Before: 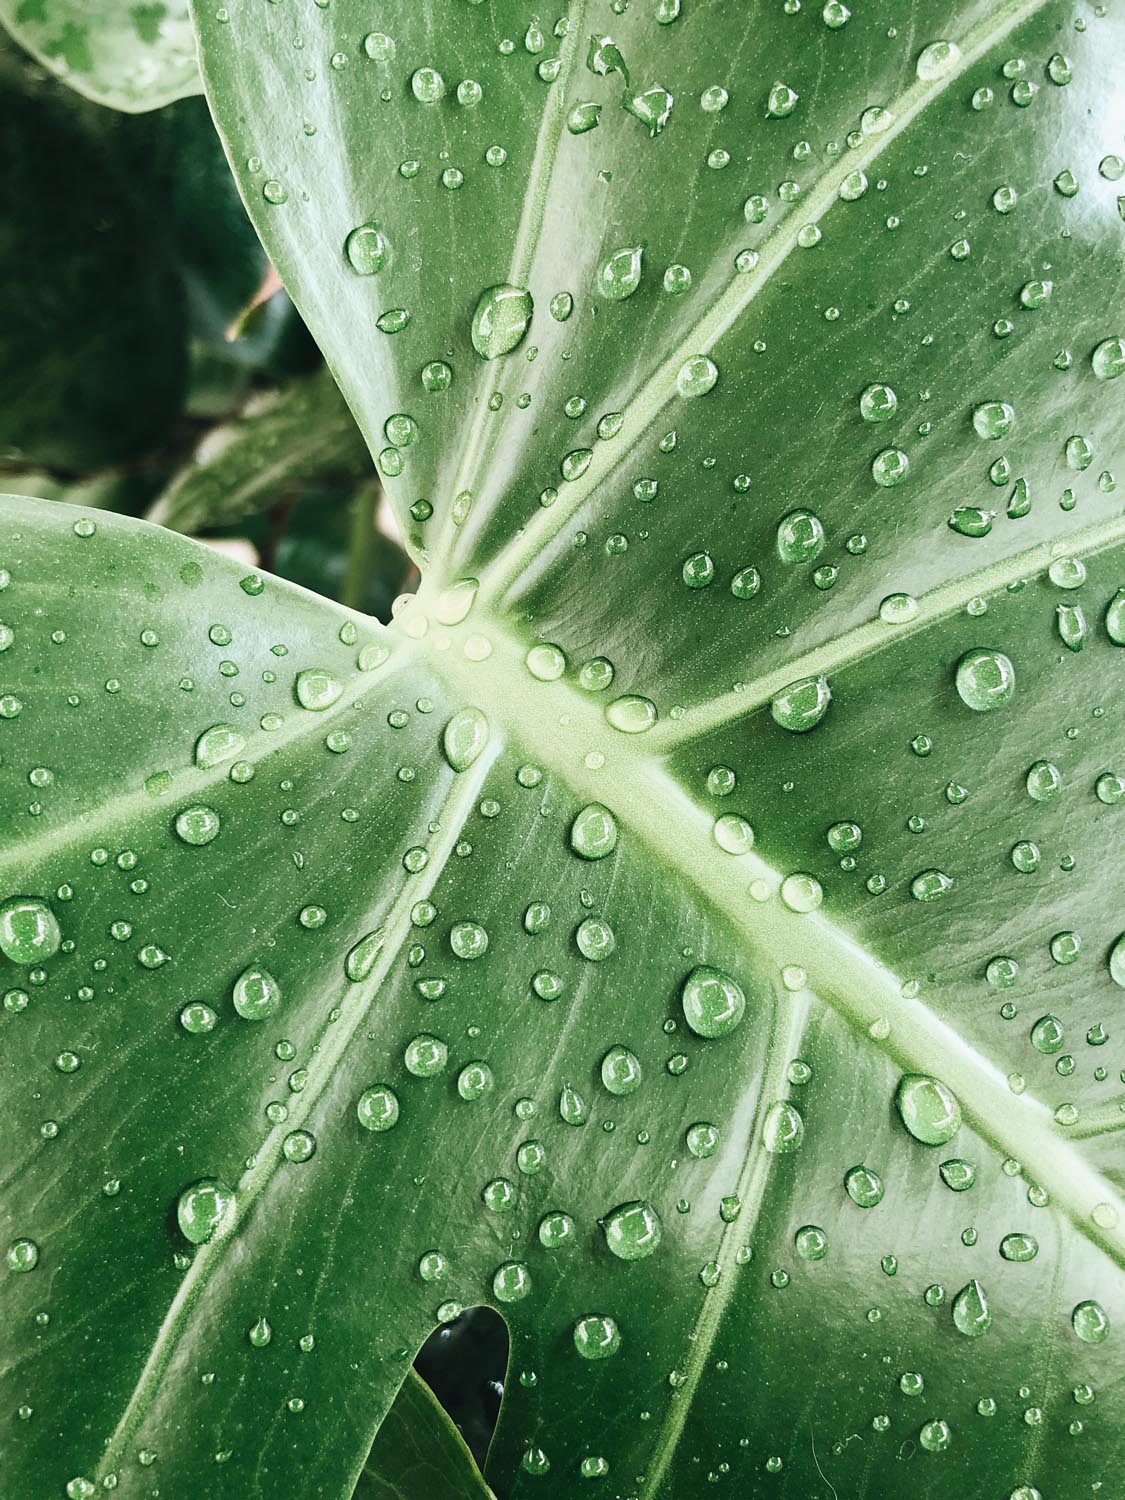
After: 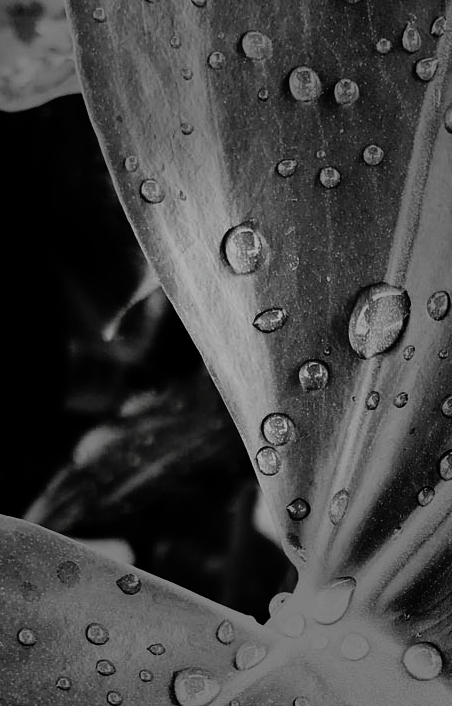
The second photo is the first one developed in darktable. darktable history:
filmic rgb: black relative exposure -7.65 EV, white relative exposure 4.56 EV, hardness 3.61, color science v4 (2020)
vignetting: fall-off start 30.57%, fall-off radius 34.18%, saturation -0.026
crop and rotate: left 11.018%, top 0.082%, right 48.753%, bottom 52.839%
contrast brightness saturation: contrast -0.029, brightness -0.594, saturation -0.985
tone curve: curves: ch0 [(0, 0) (0.128, 0.068) (0.292, 0.274) (0.46, 0.482) (0.653, 0.717) (0.819, 0.869) (0.998, 0.969)]; ch1 [(0, 0) (0.384, 0.365) (0.463, 0.45) (0.486, 0.486) (0.503, 0.504) (0.517, 0.517) (0.549, 0.572) (0.583, 0.615) (0.672, 0.699) (0.774, 0.817) (1, 1)]; ch2 [(0, 0) (0.374, 0.344) (0.446, 0.443) (0.494, 0.5) (0.527, 0.529) (0.565, 0.591) (0.644, 0.682) (1, 1)], preserve colors none
